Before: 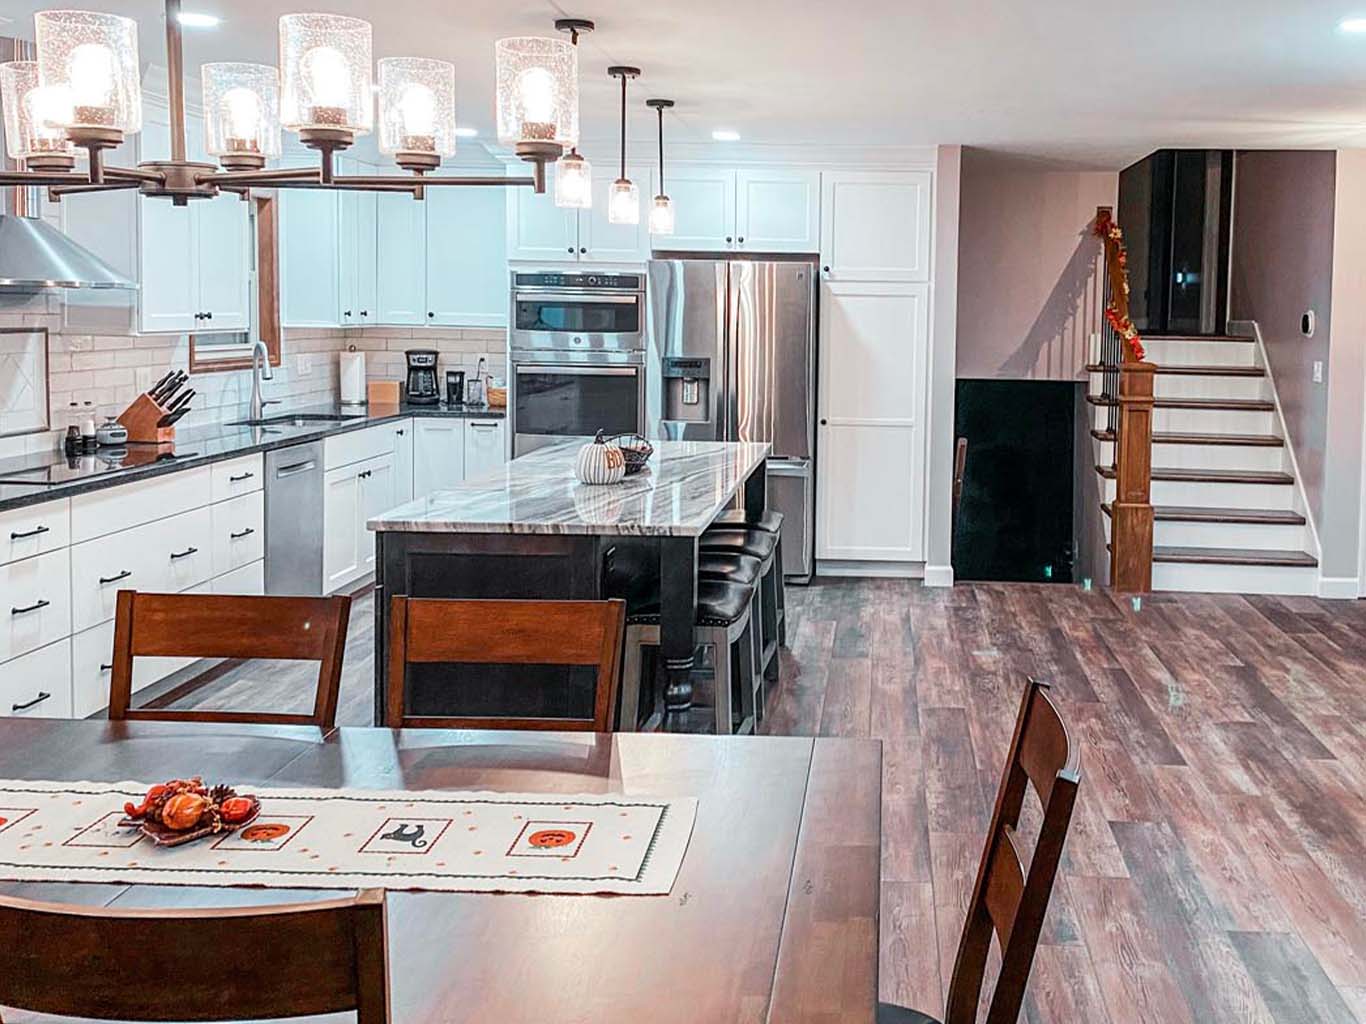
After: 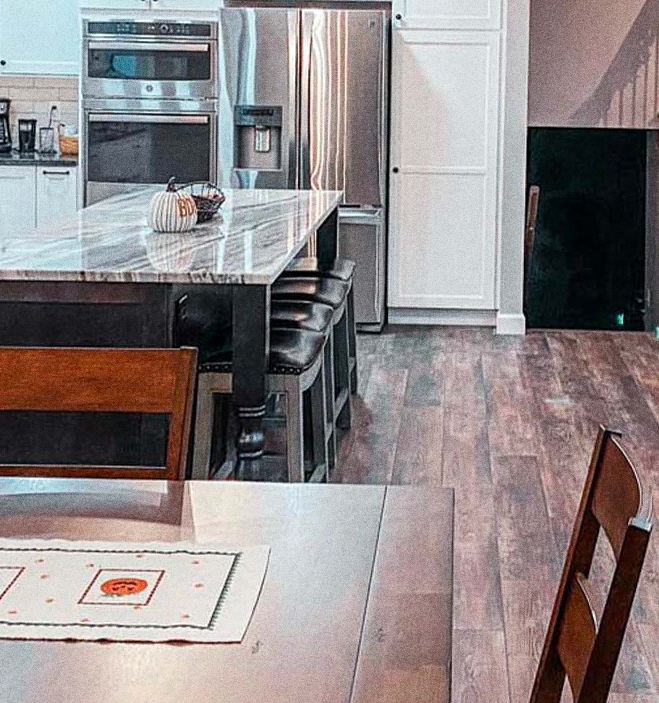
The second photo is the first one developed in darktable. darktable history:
crop: left 31.379%, top 24.658%, right 20.326%, bottom 6.628%
grain: coarseness 0.09 ISO, strength 40%
